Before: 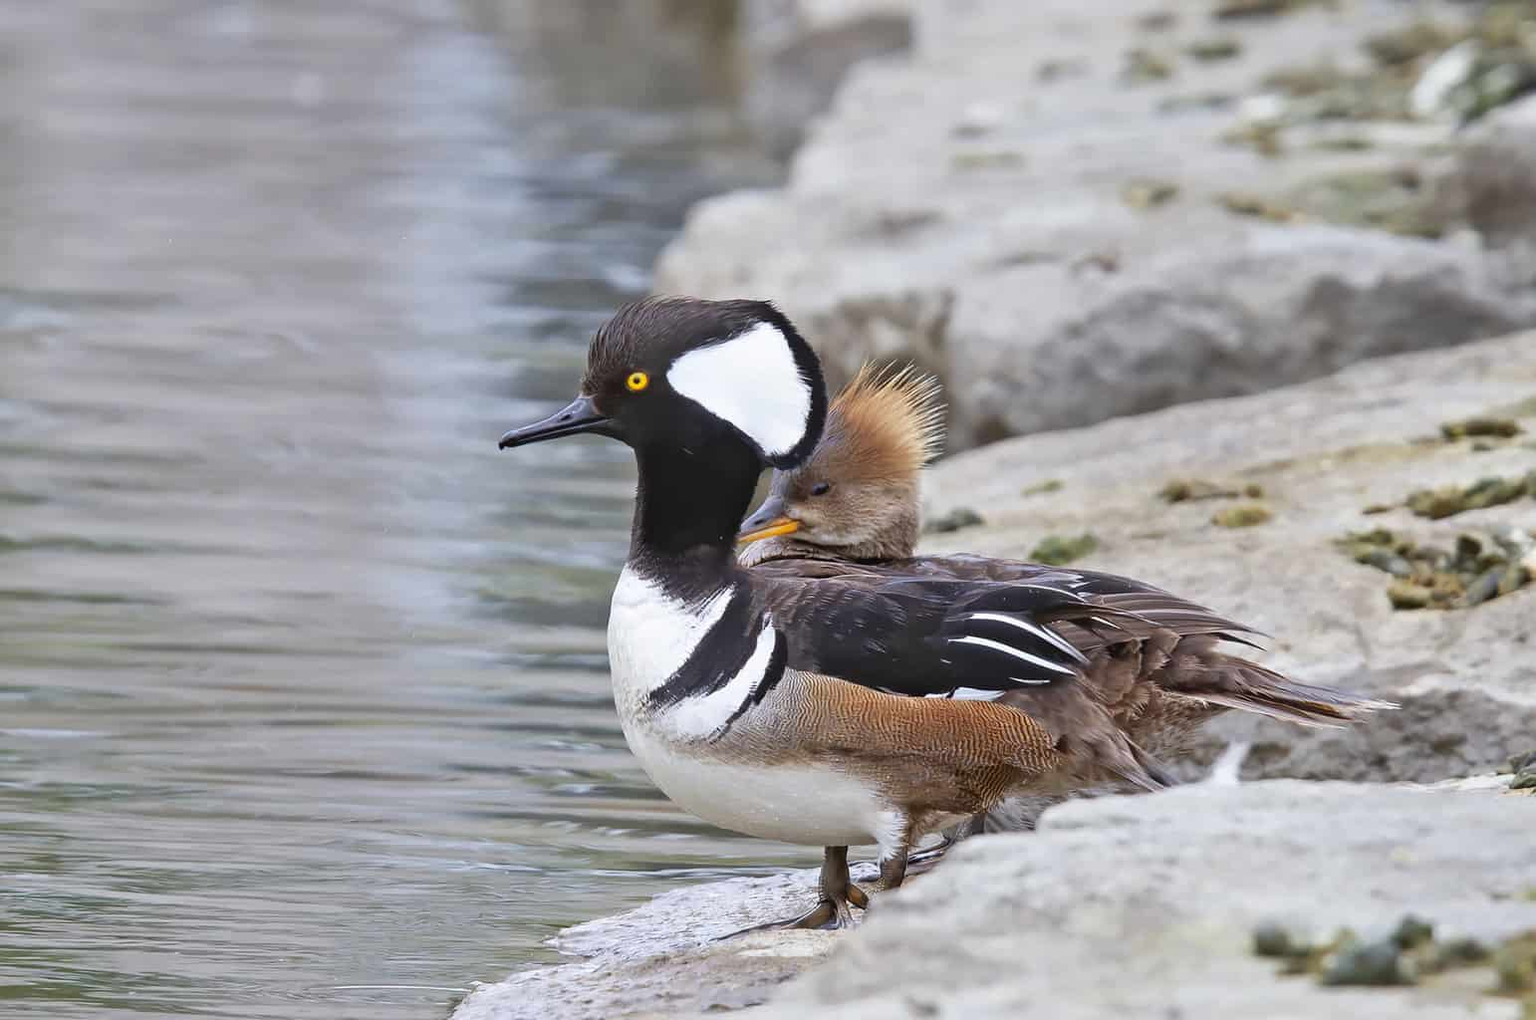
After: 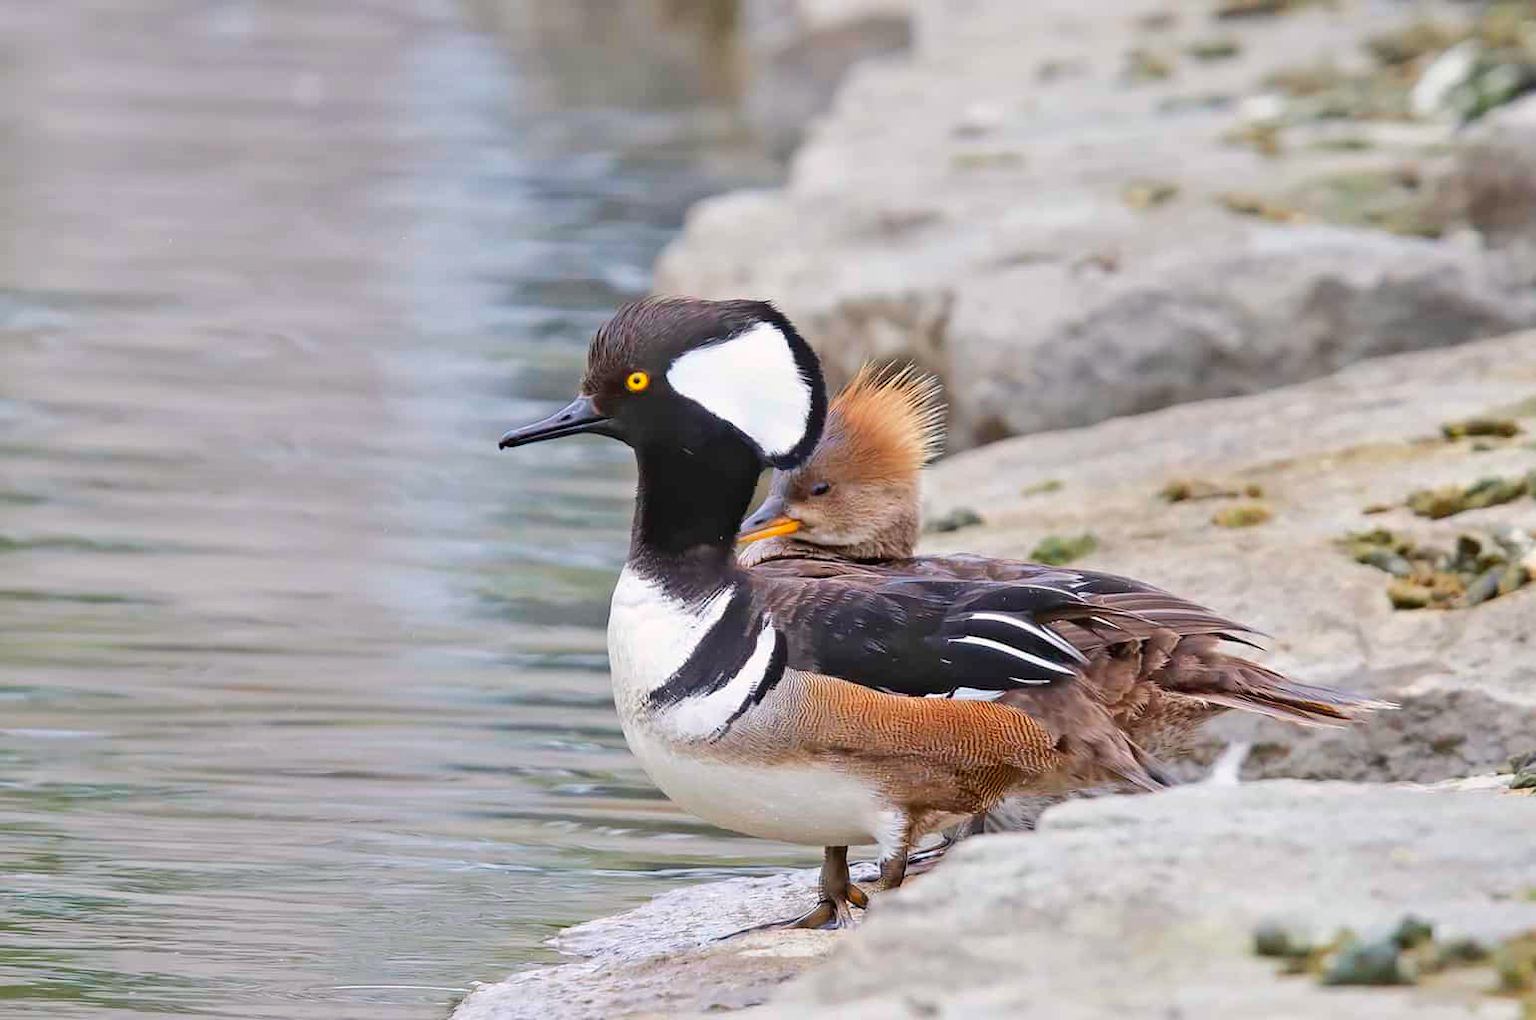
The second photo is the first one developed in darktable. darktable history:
color balance rgb: highlights gain › chroma 1.08%, highlights gain › hue 60.28°, perceptual saturation grading › global saturation 0.876%, perceptual brilliance grading › mid-tones 9.989%, perceptual brilliance grading › shadows 14.296%, global vibrance 20%
